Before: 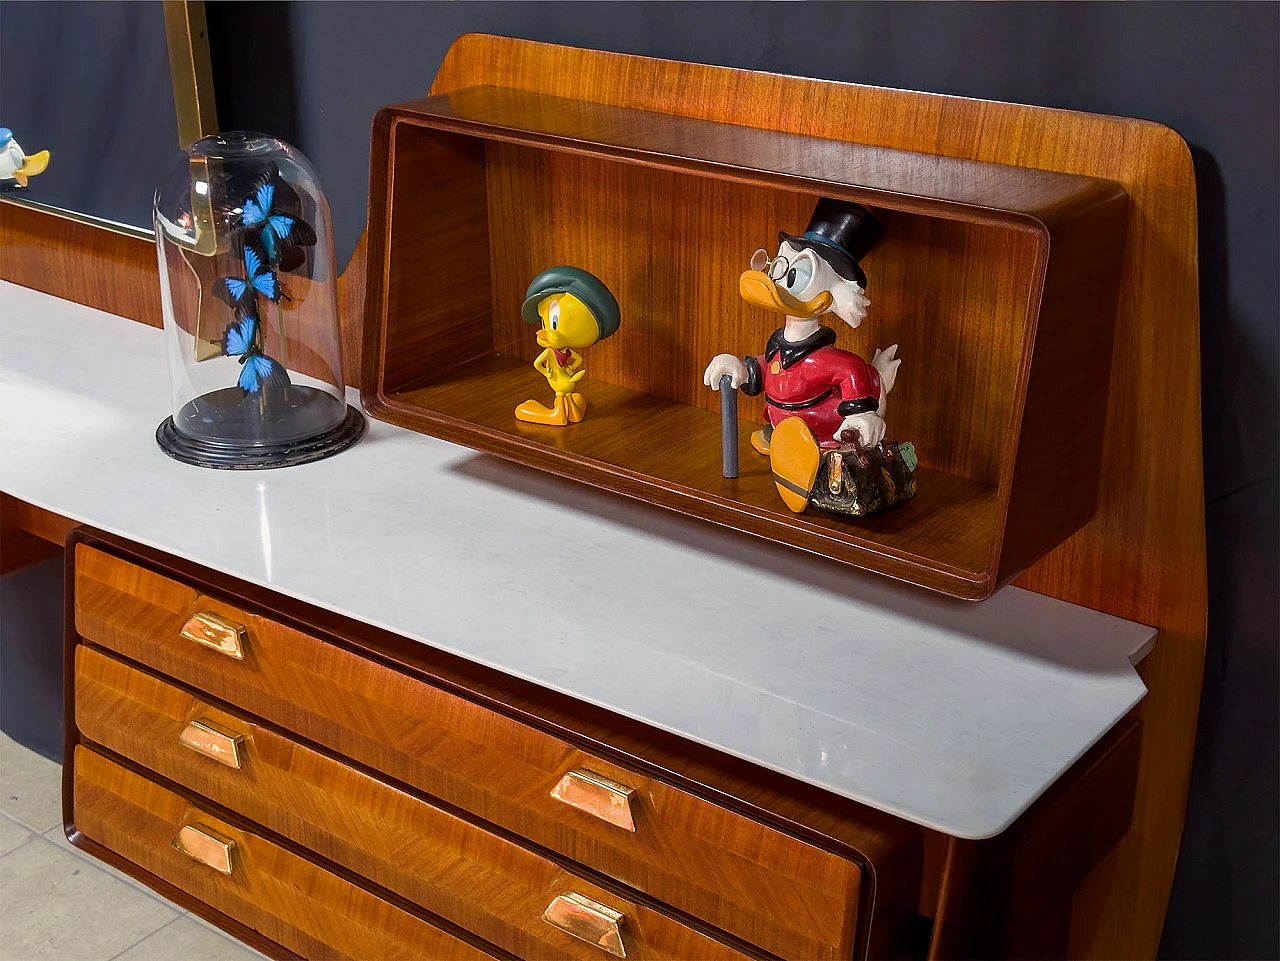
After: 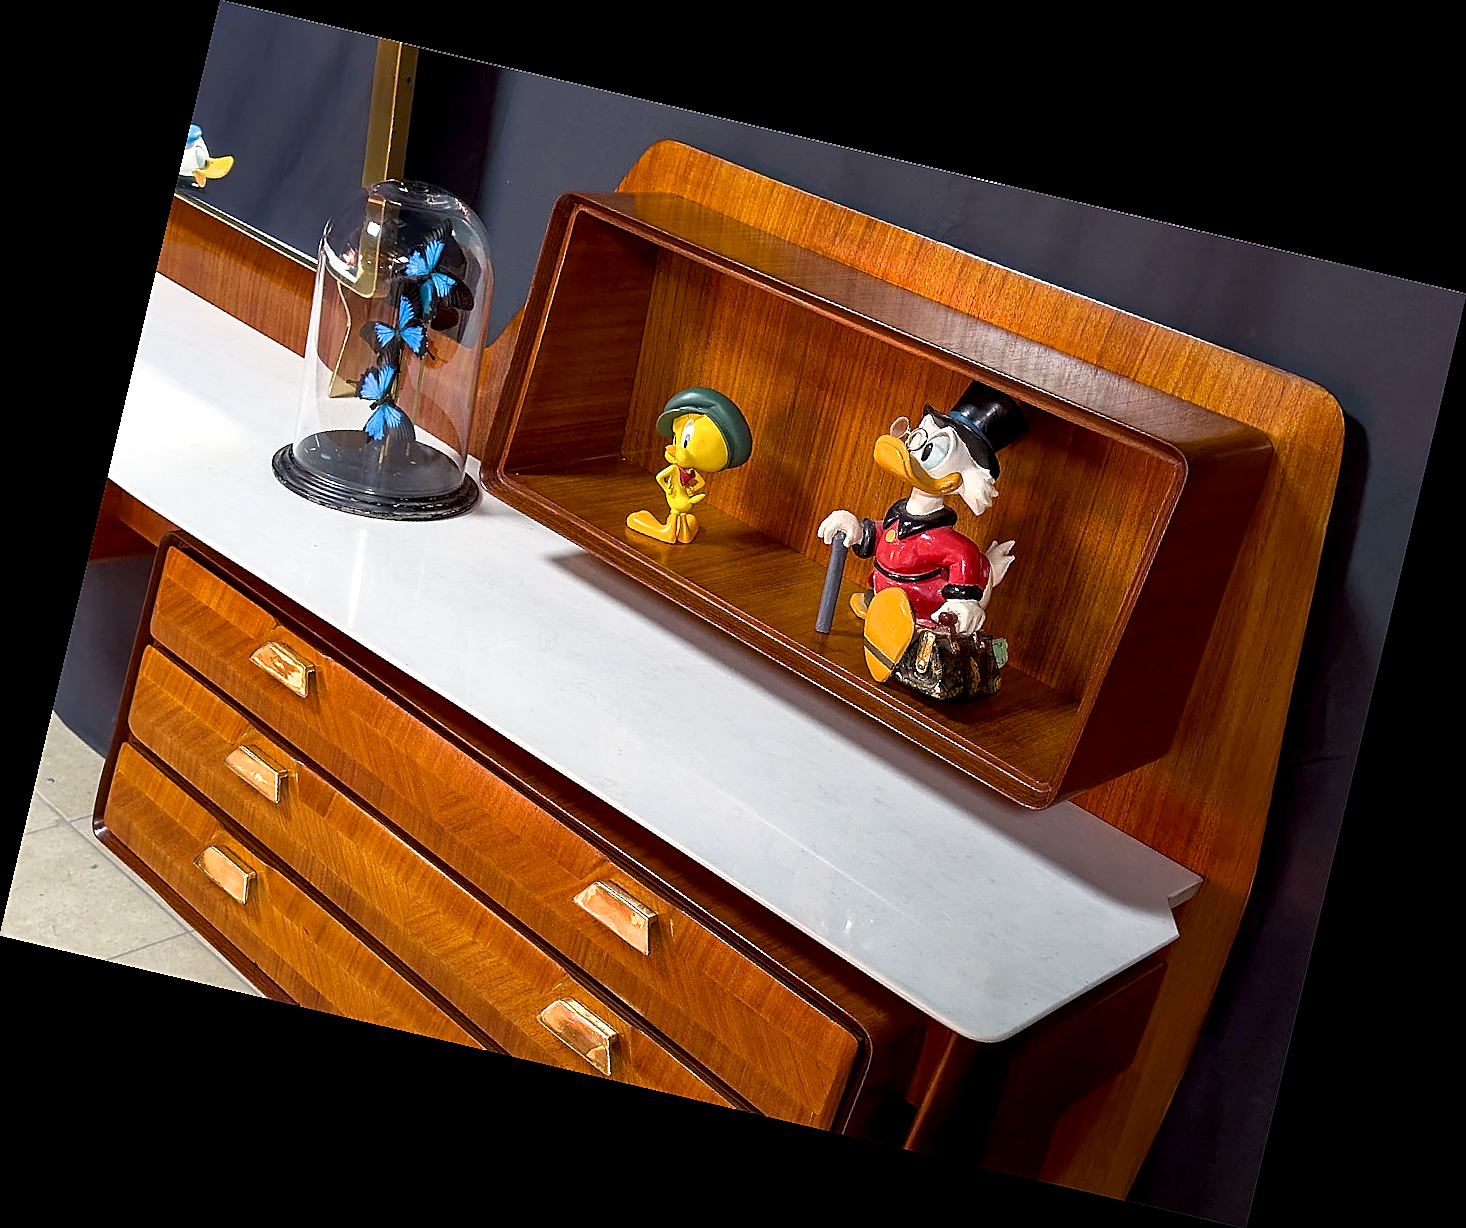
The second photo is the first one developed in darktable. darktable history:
sharpen: on, module defaults
rotate and perspective: rotation 13.27°, automatic cropping off
exposure: black level correction 0.003, exposure 0.383 EV, compensate highlight preservation false
shadows and highlights: shadows 0, highlights 40
